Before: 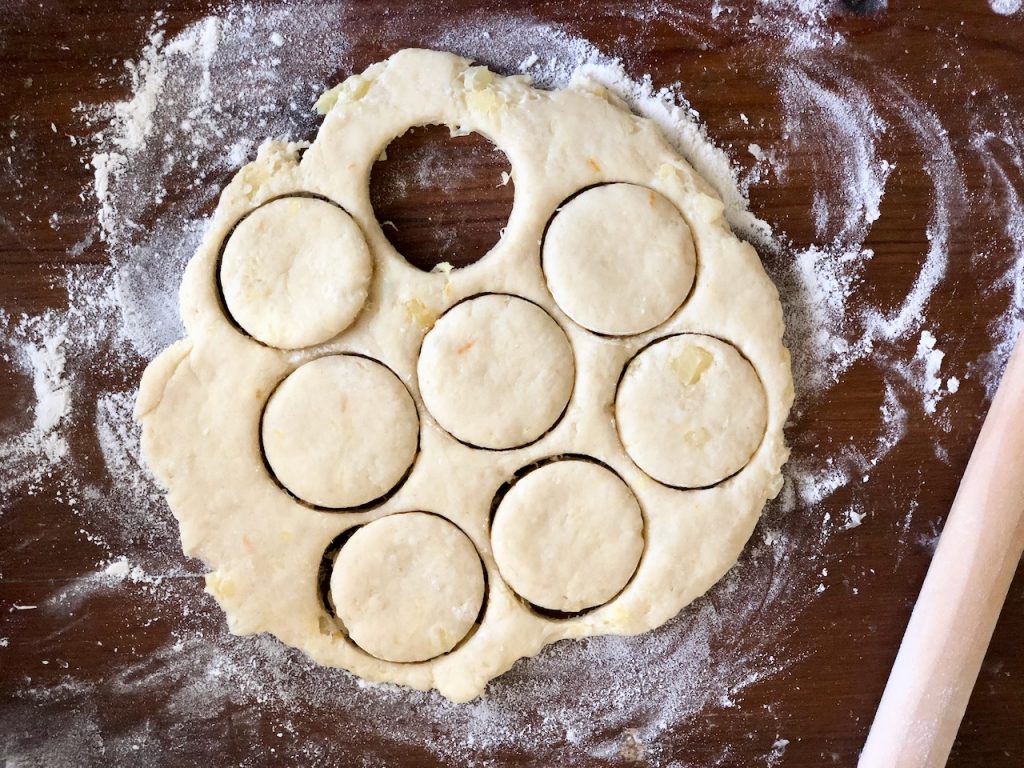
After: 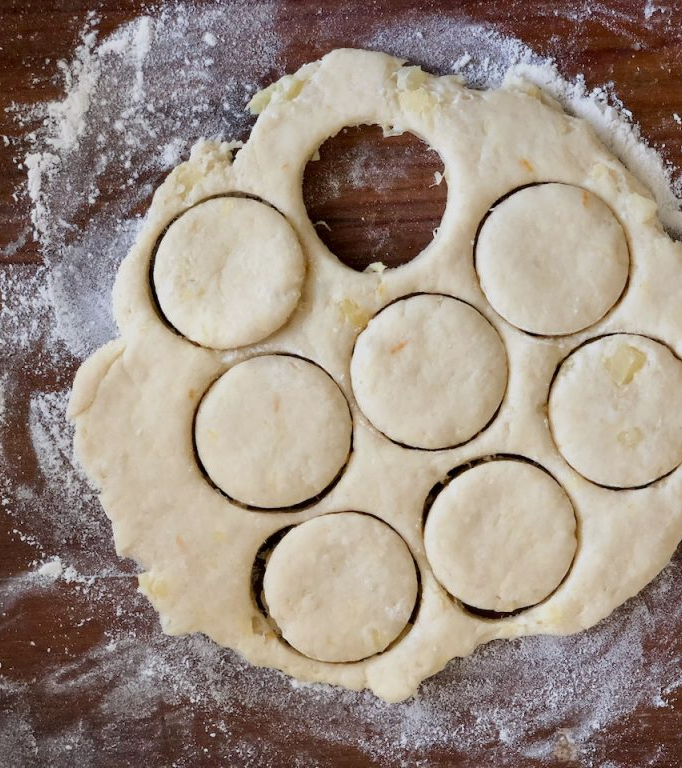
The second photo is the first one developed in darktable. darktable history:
crop and rotate: left 6.617%, right 26.717%
tone equalizer: -8 EV 0.25 EV, -7 EV 0.417 EV, -6 EV 0.417 EV, -5 EV 0.25 EV, -3 EV -0.25 EV, -2 EV -0.417 EV, -1 EV -0.417 EV, +0 EV -0.25 EV, edges refinement/feathering 500, mask exposure compensation -1.57 EV, preserve details guided filter
